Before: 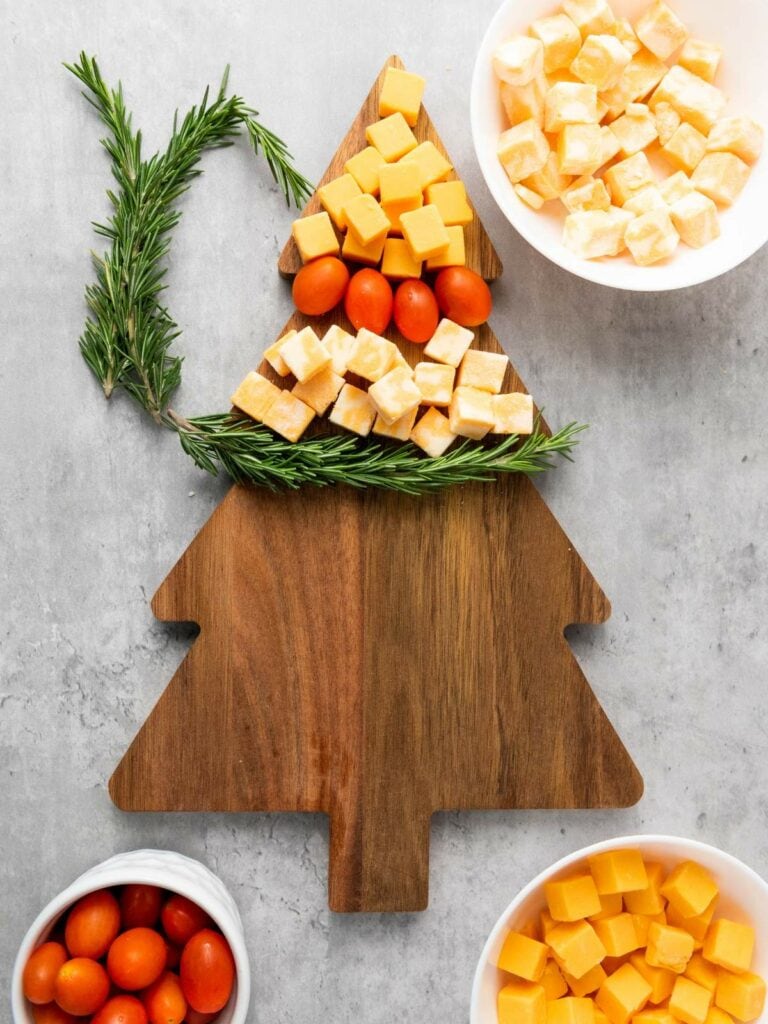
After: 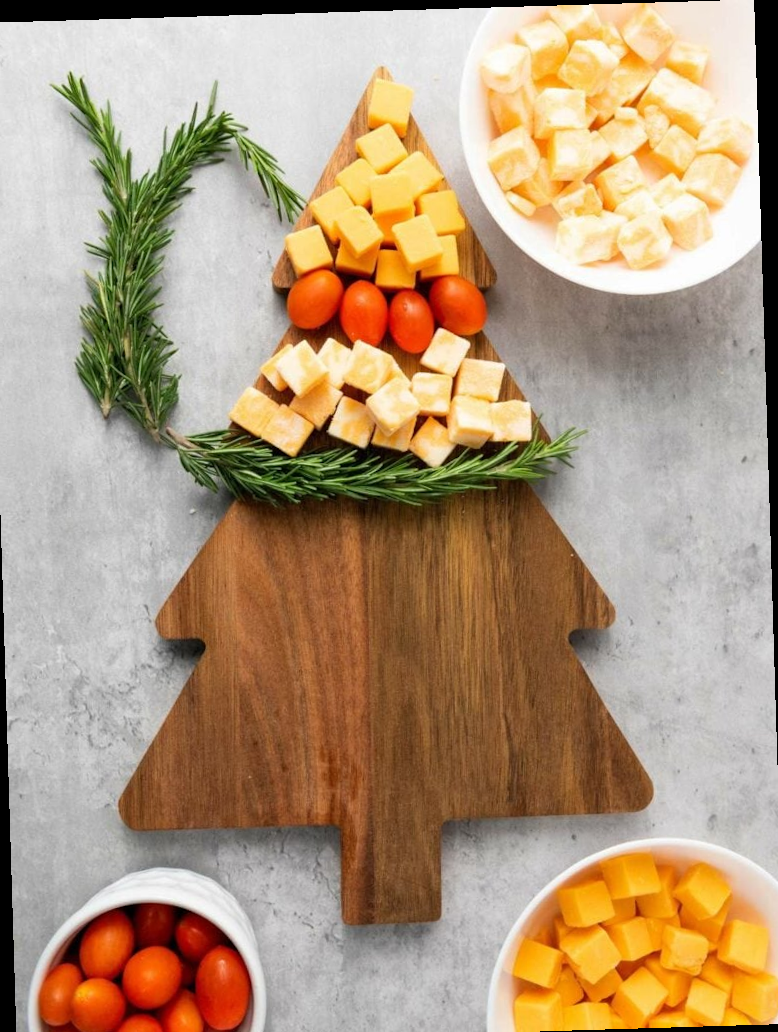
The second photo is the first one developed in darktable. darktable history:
rotate and perspective: rotation -1.75°, automatic cropping off
crop and rotate: left 1.774%, right 0.633%, bottom 1.28%
